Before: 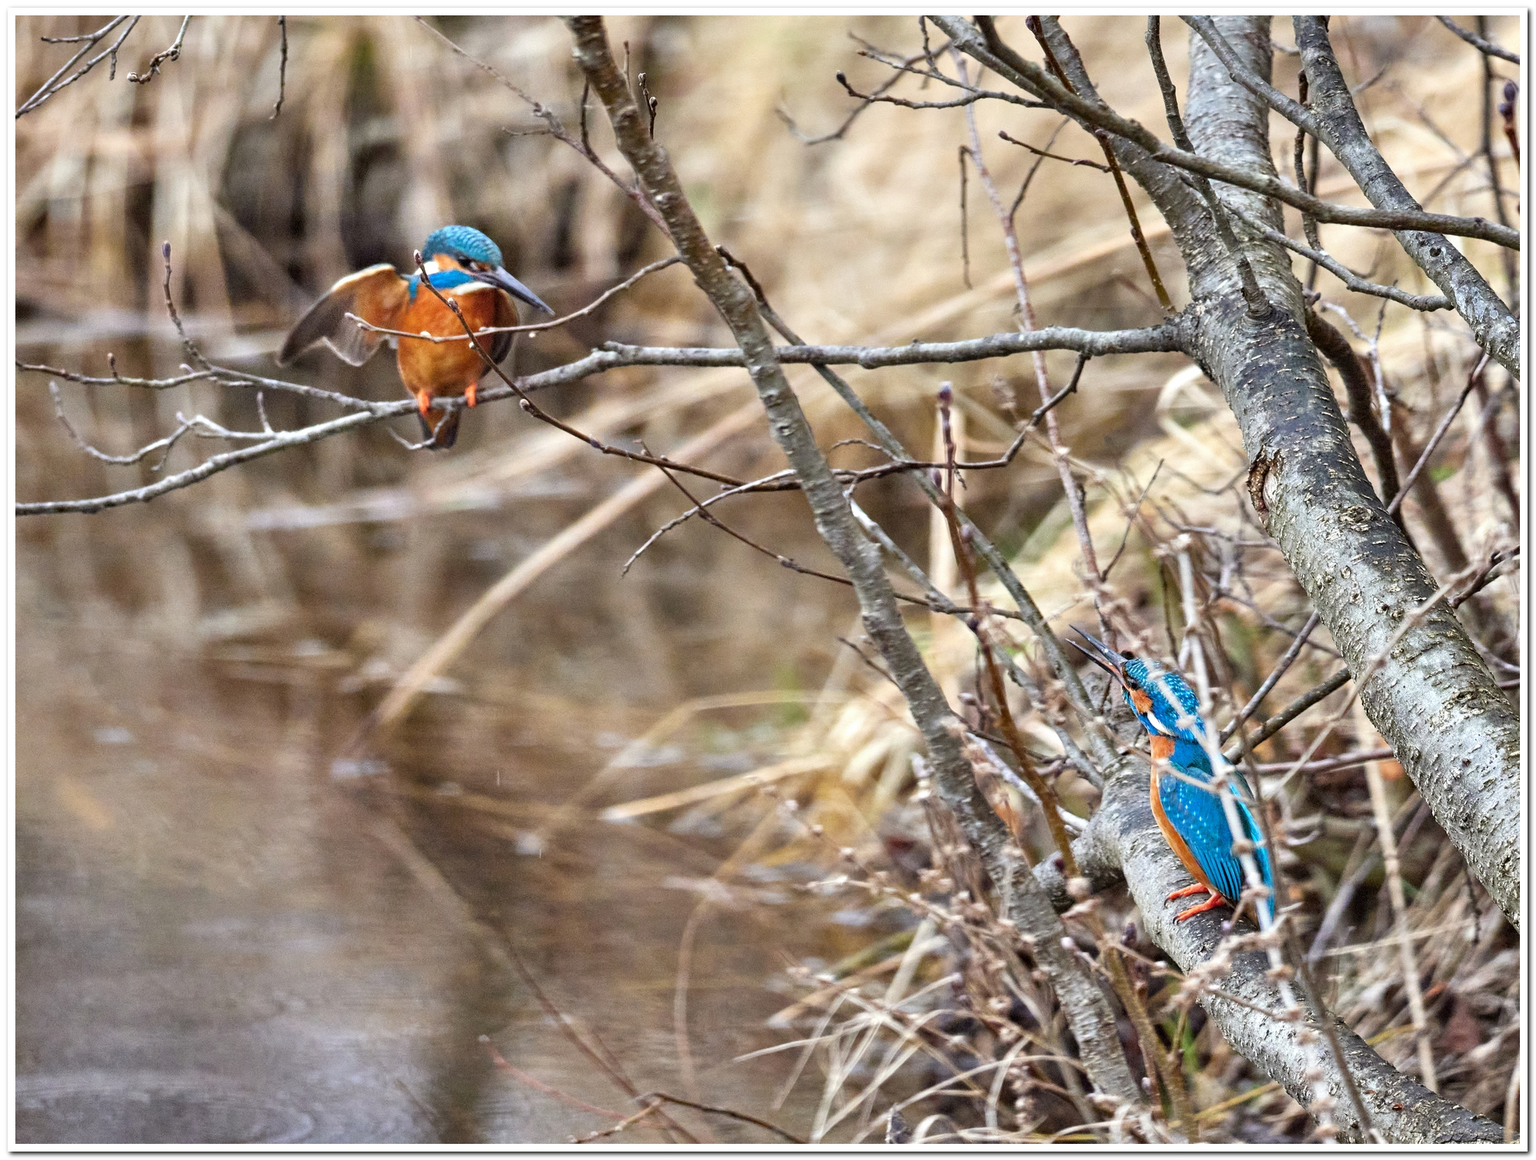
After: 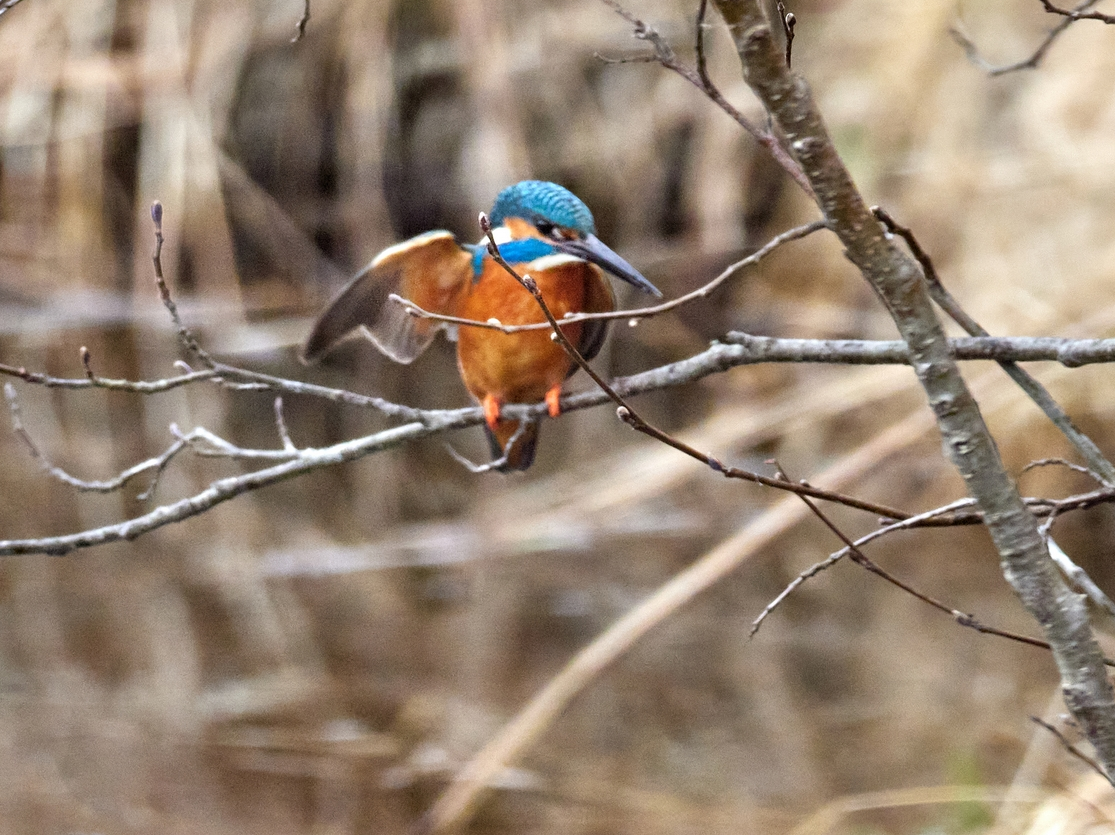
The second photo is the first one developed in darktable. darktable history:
crop and rotate: left 3.042%, top 7.548%, right 41.197%, bottom 37.125%
